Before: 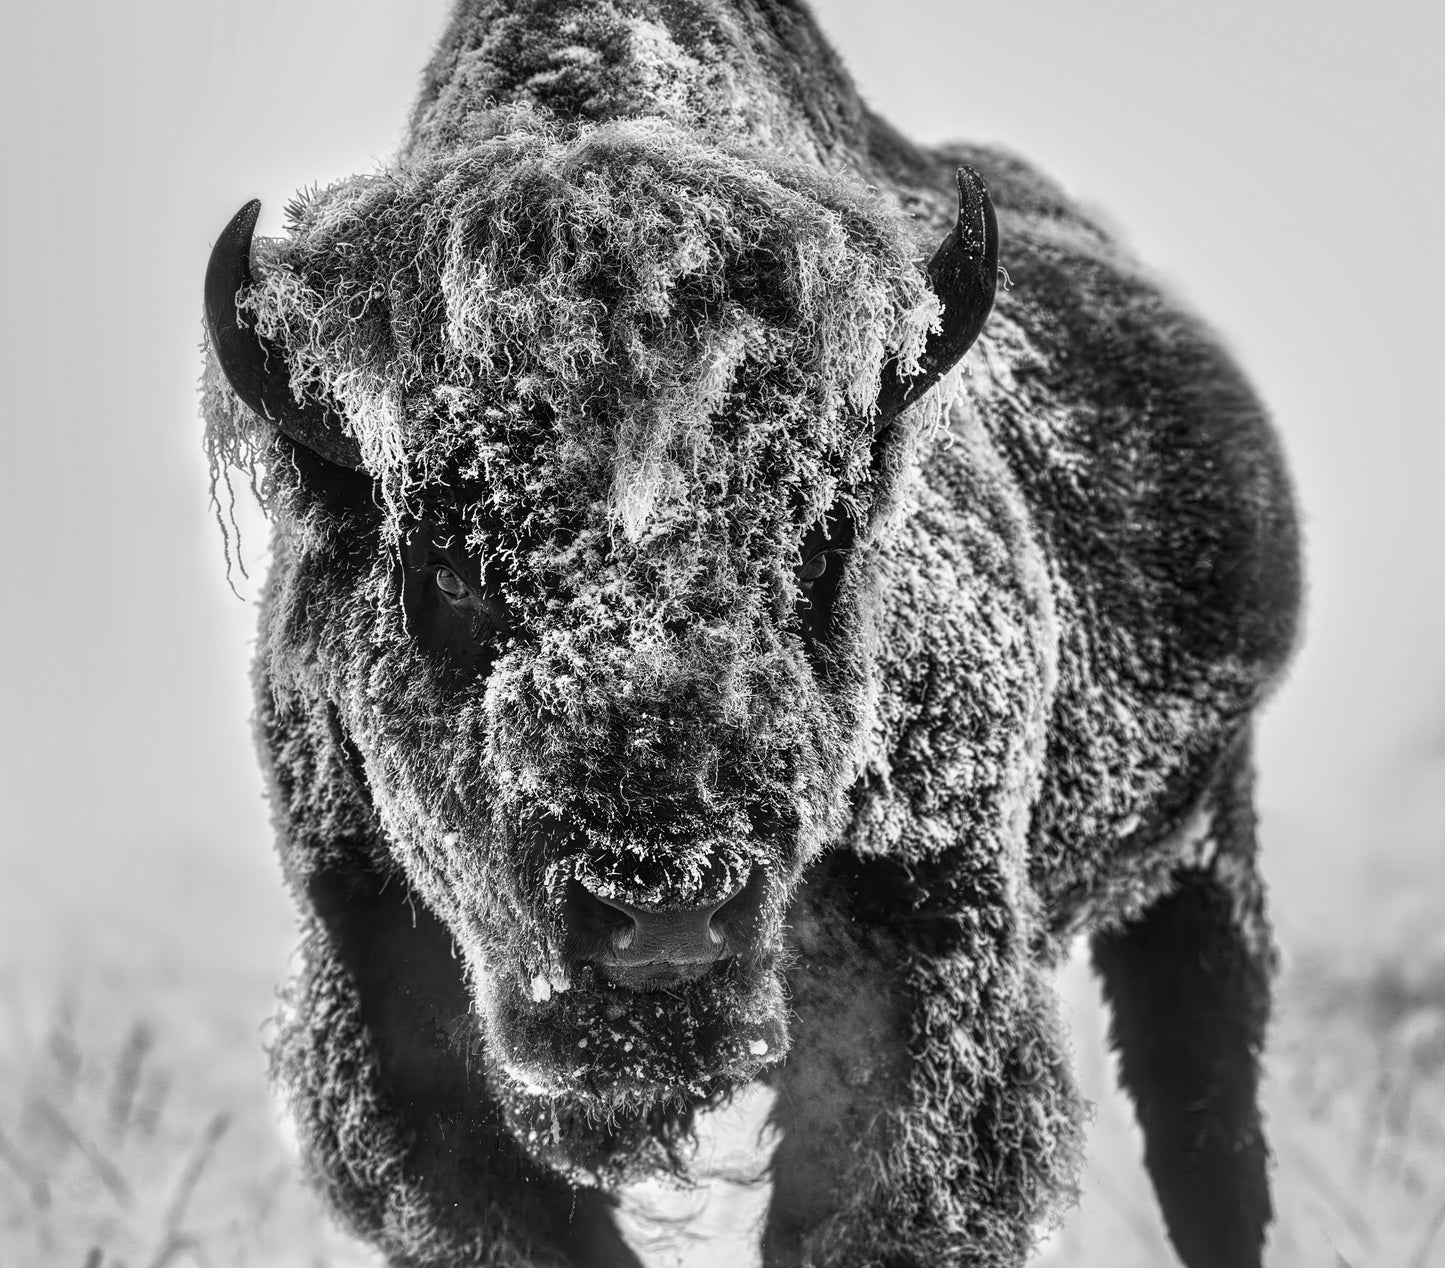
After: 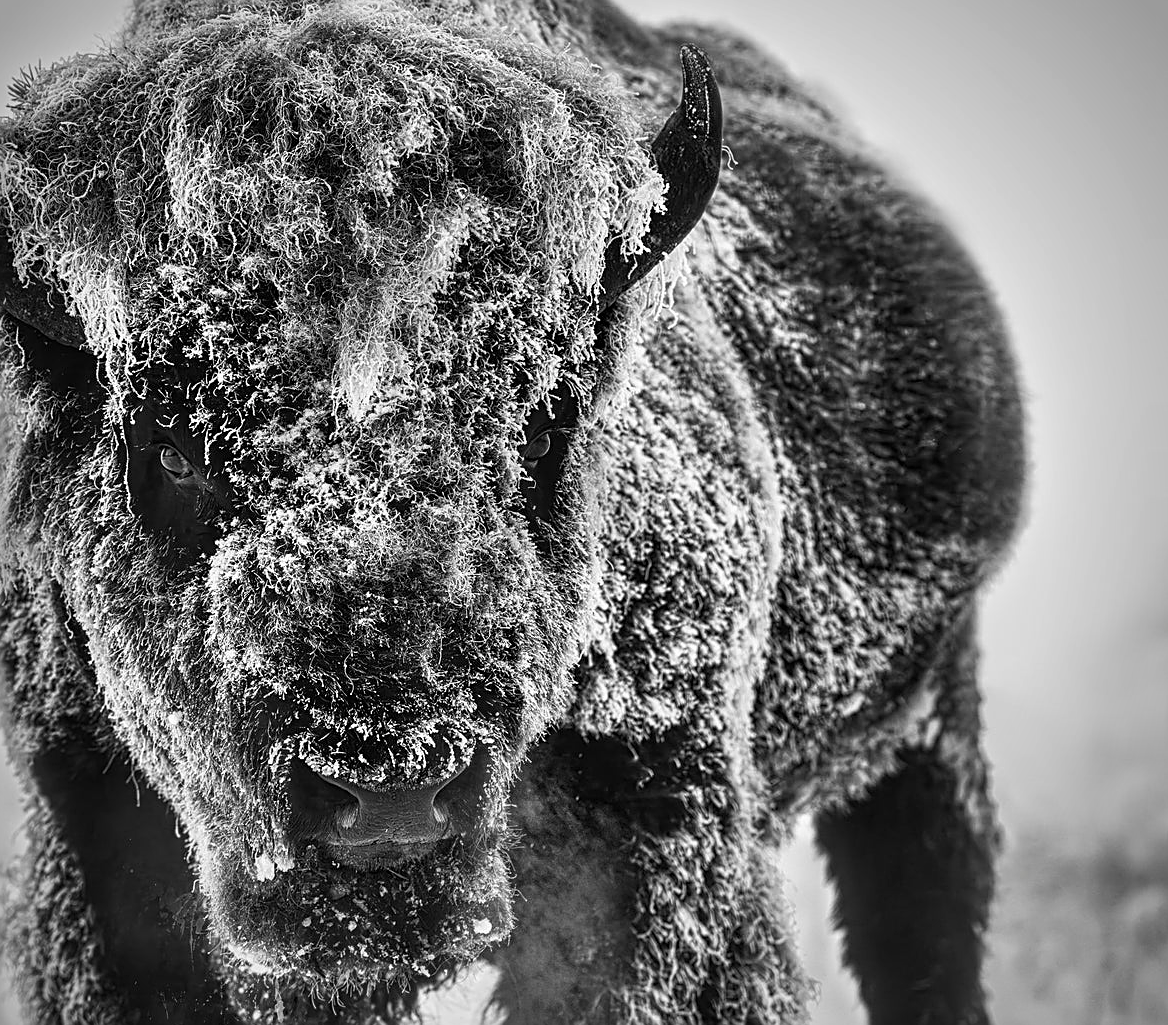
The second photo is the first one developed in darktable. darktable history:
vignetting: on, module defaults
sharpen: on, module defaults
crop: left 19.159%, top 9.58%, bottom 9.58%
